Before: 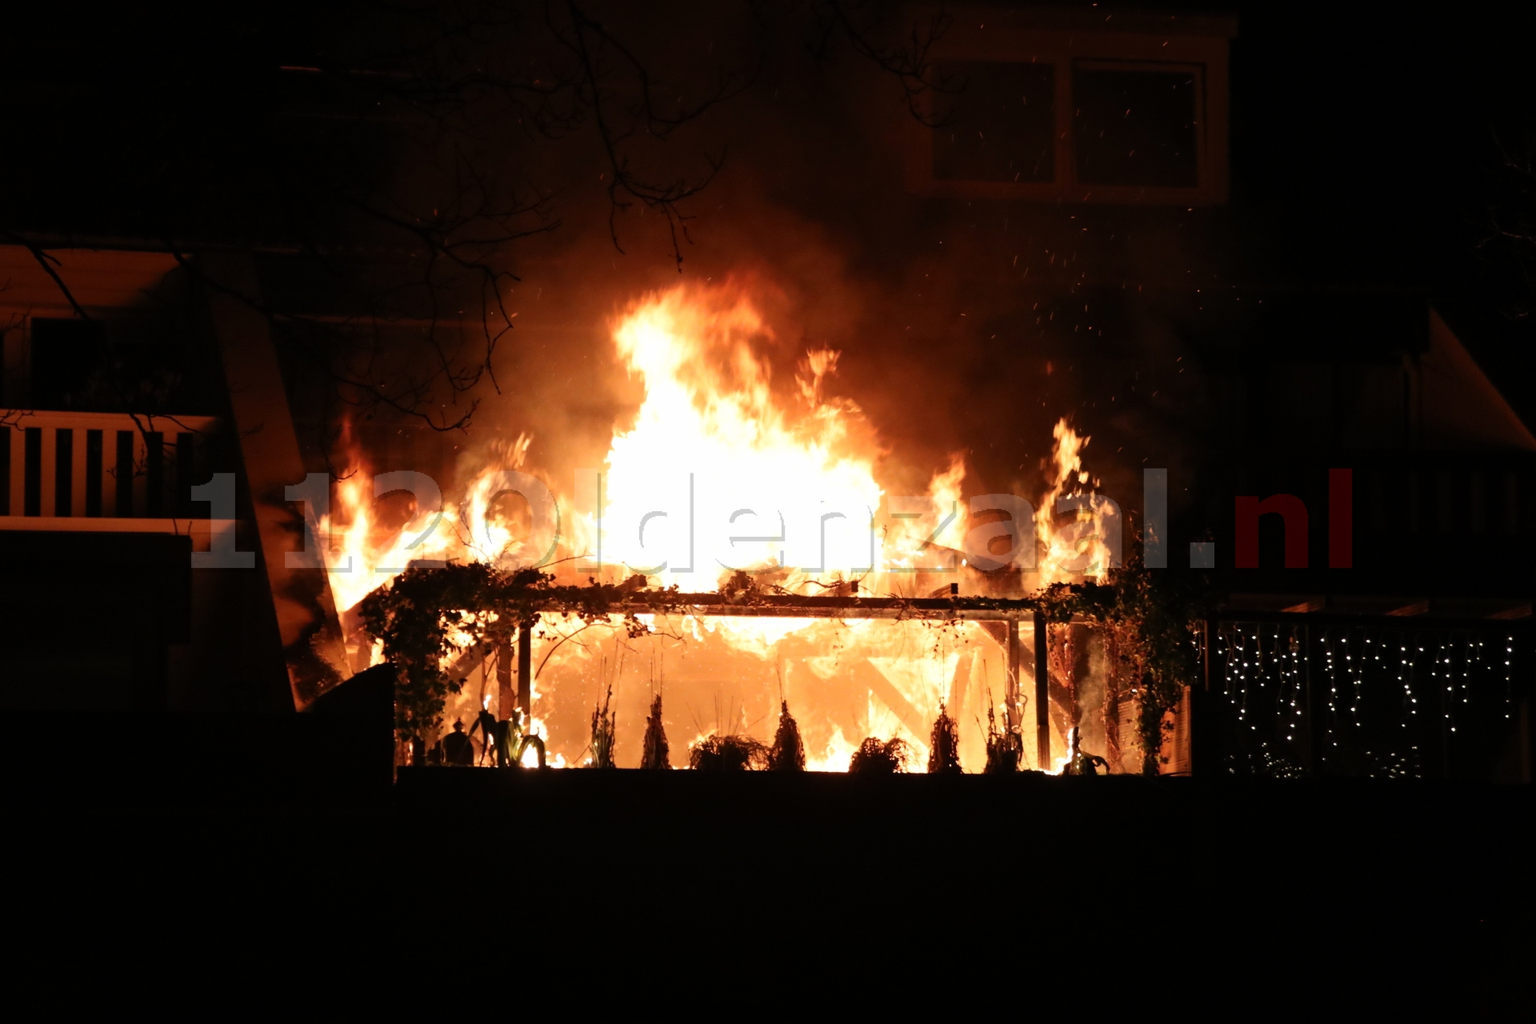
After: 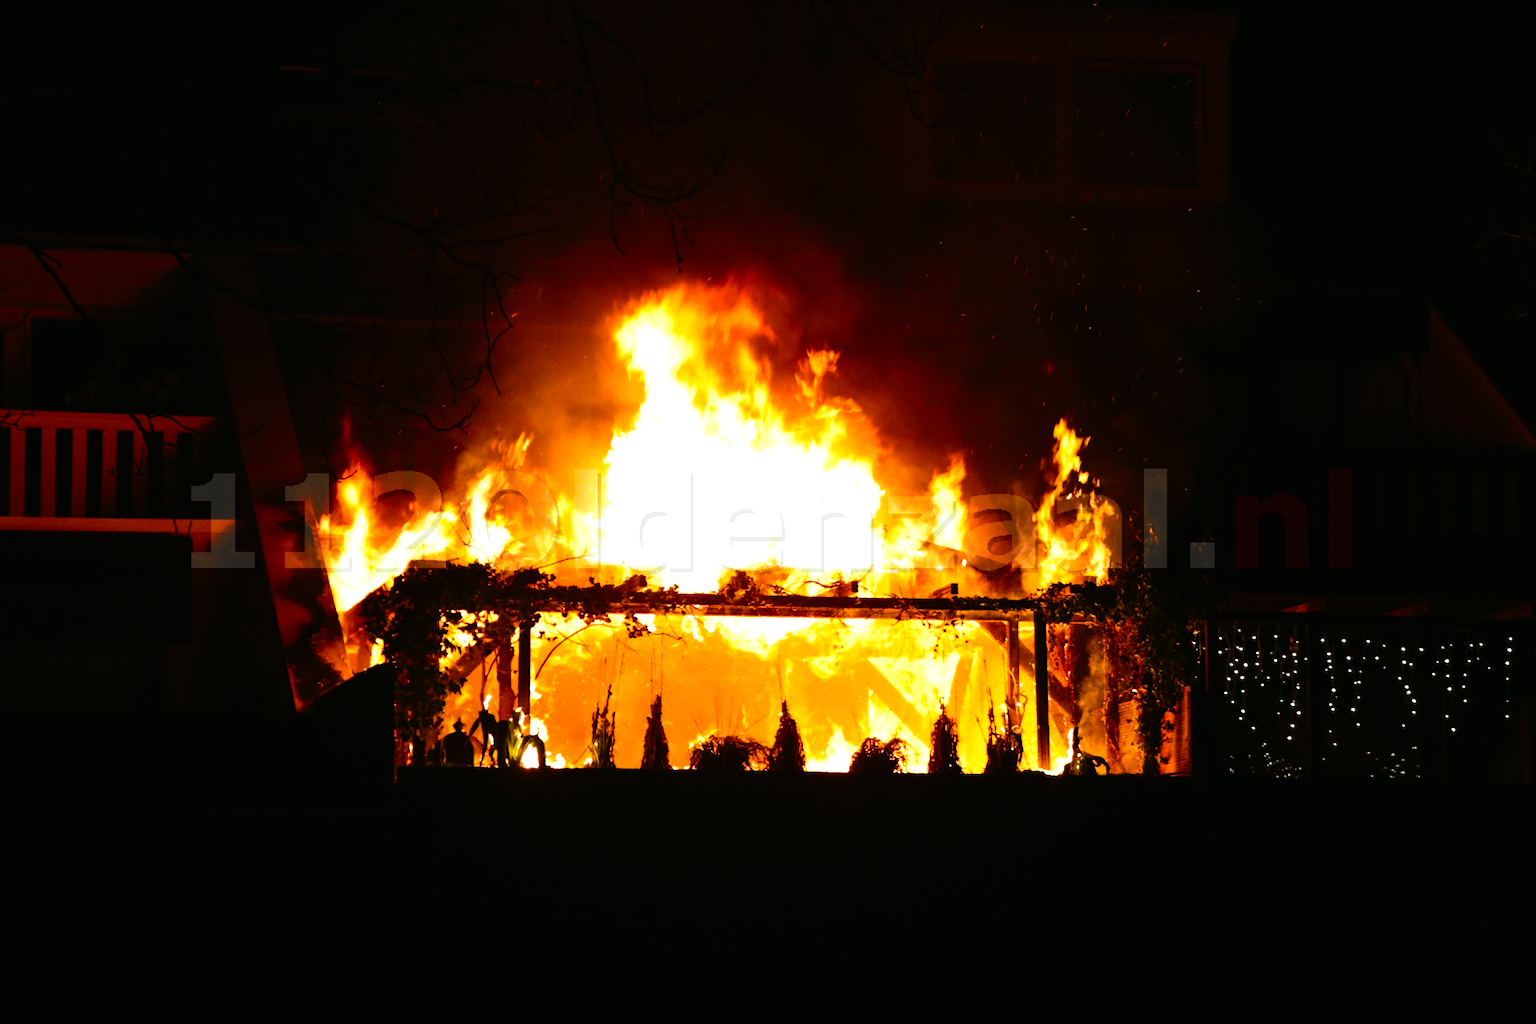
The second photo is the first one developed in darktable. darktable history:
color balance rgb: linear chroma grading › global chroma 9%, perceptual saturation grading › global saturation 36%, perceptual saturation grading › shadows 35%, perceptual brilliance grading › global brilliance 15%, perceptual brilliance grading › shadows -35%, global vibrance 15%
tone curve: curves: ch0 [(0, 0.008) (0.107, 0.091) (0.283, 0.287) (0.461, 0.498) (0.64, 0.679) (0.822, 0.841) (0.998, 0.978)]; ch1 [(0, 0) (0.316, 0.349) (0.466, 0.442) (0.502, 0.5) (0.527, 0.519) (0.561, 0.553) (0.608, 0.629) (0.669, 0.704) (0.859, 0.899) (1, 1)]; ch2 [(0, 0) (0.33, 0.301) (0.421, 0.443) (0.473, 0.498) (0.502, 0.504) (0.522, 0.525) (0.592, 0.61) (0.705, 0.7) (1, 1)], color space Lab, independent channels, preserve colors none
